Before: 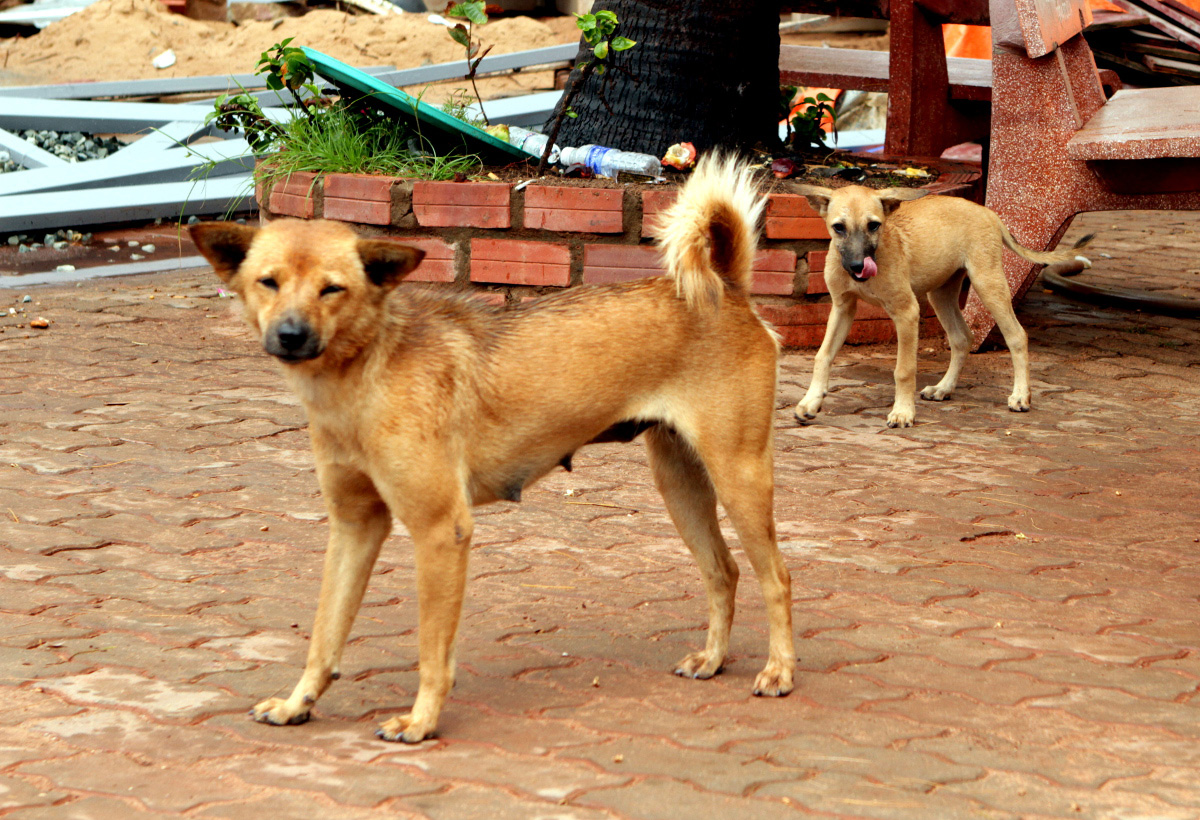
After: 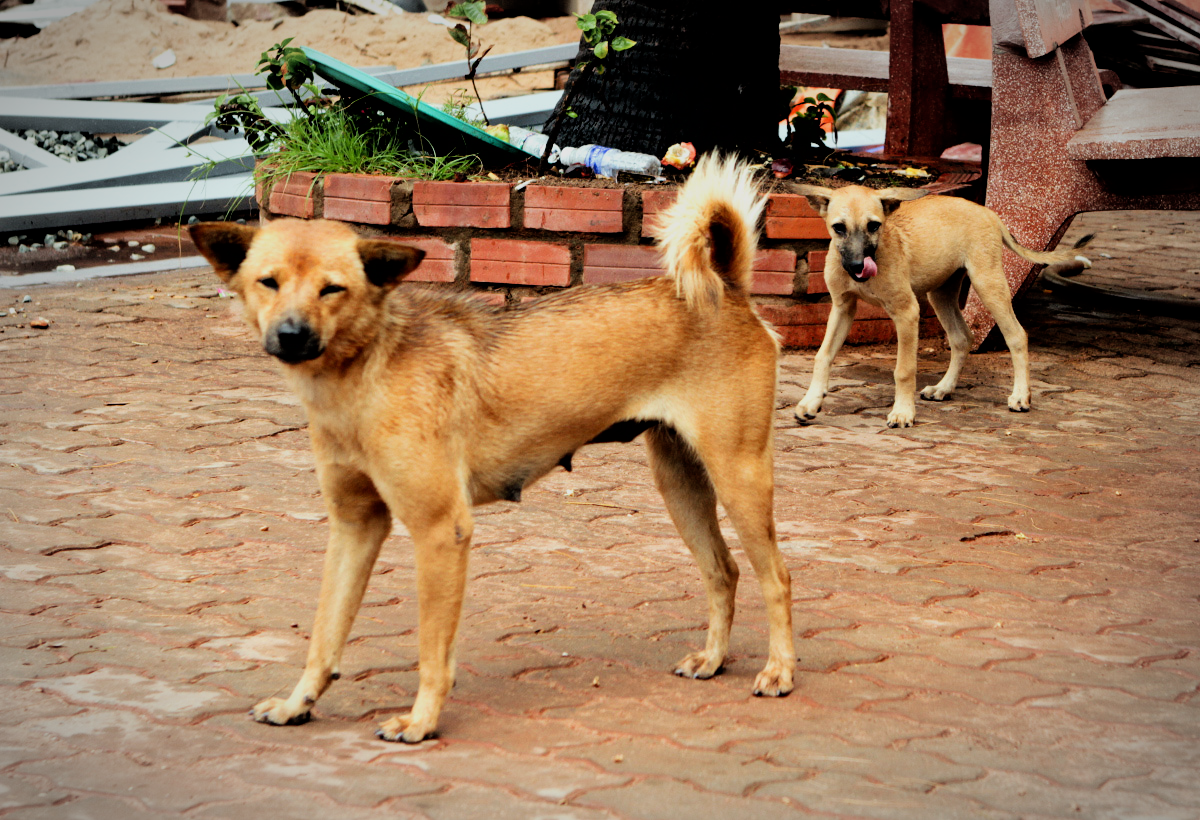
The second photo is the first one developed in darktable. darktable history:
vignetting: automatic ratio true
filmic rgb: black relative exposure -5 EV, hardness 2.88, contrast 1.3, highlights saturation mix -30%
tone equalizer: on, module defaults
